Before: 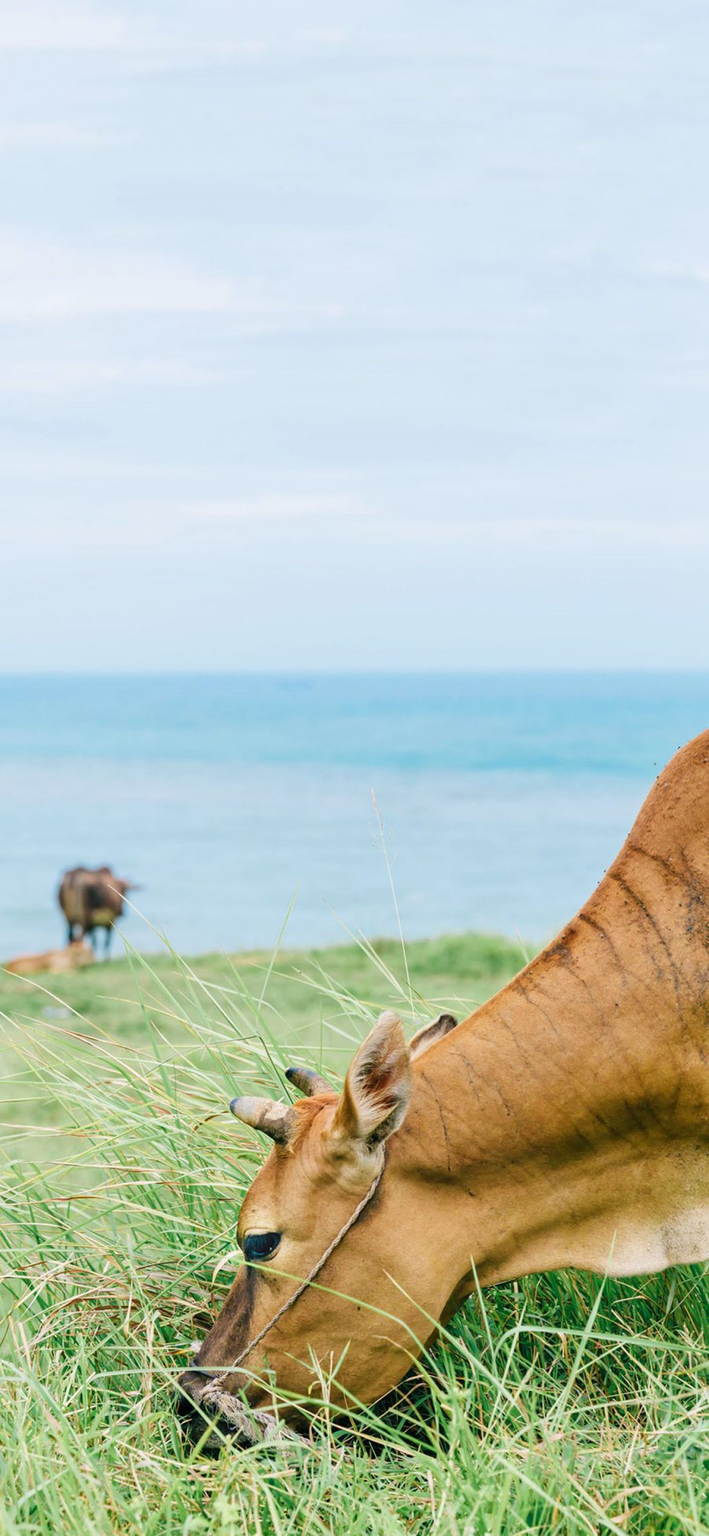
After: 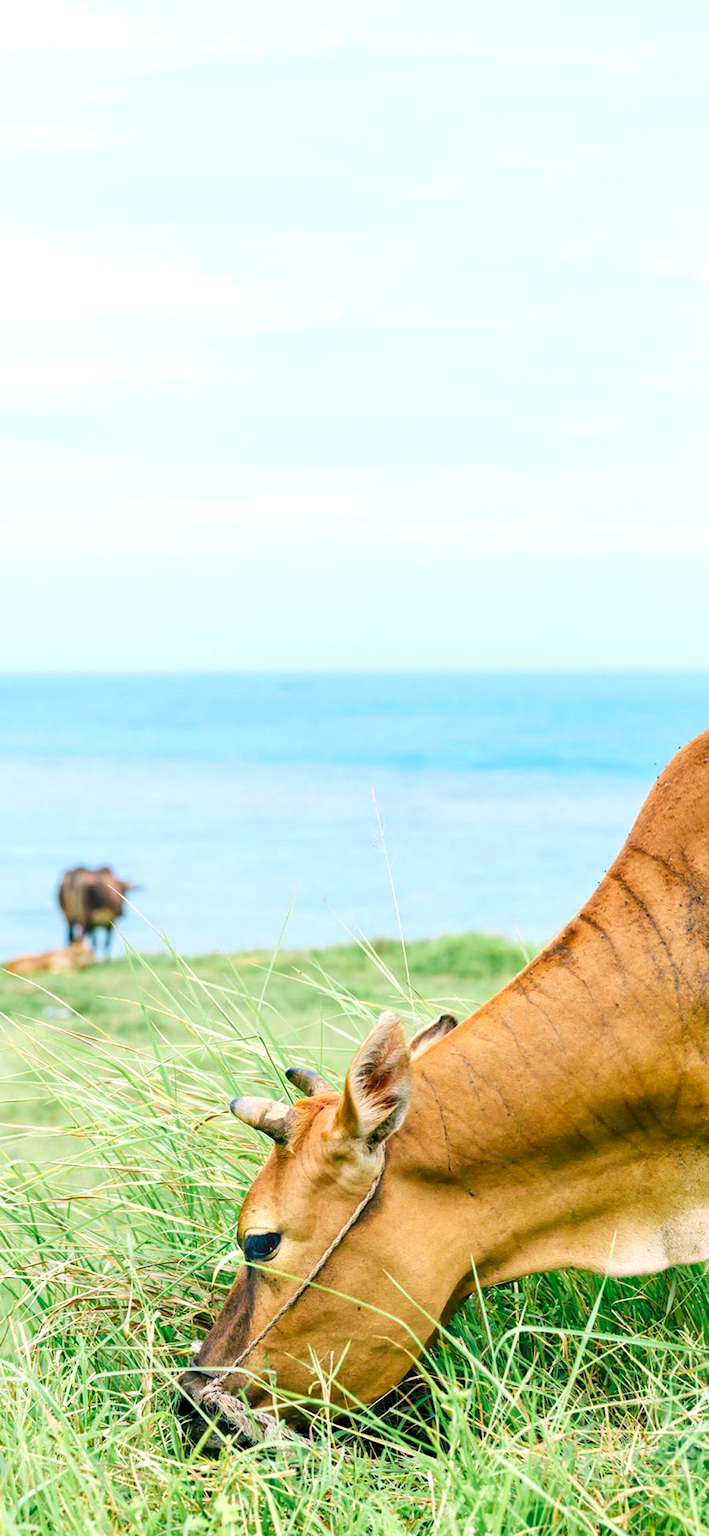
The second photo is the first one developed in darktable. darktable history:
exposure: black level correction 0.003, exposure 0.387 EV, compensate highlight preservation false
color correction: highlights b* -0.002, saturation 1.14
